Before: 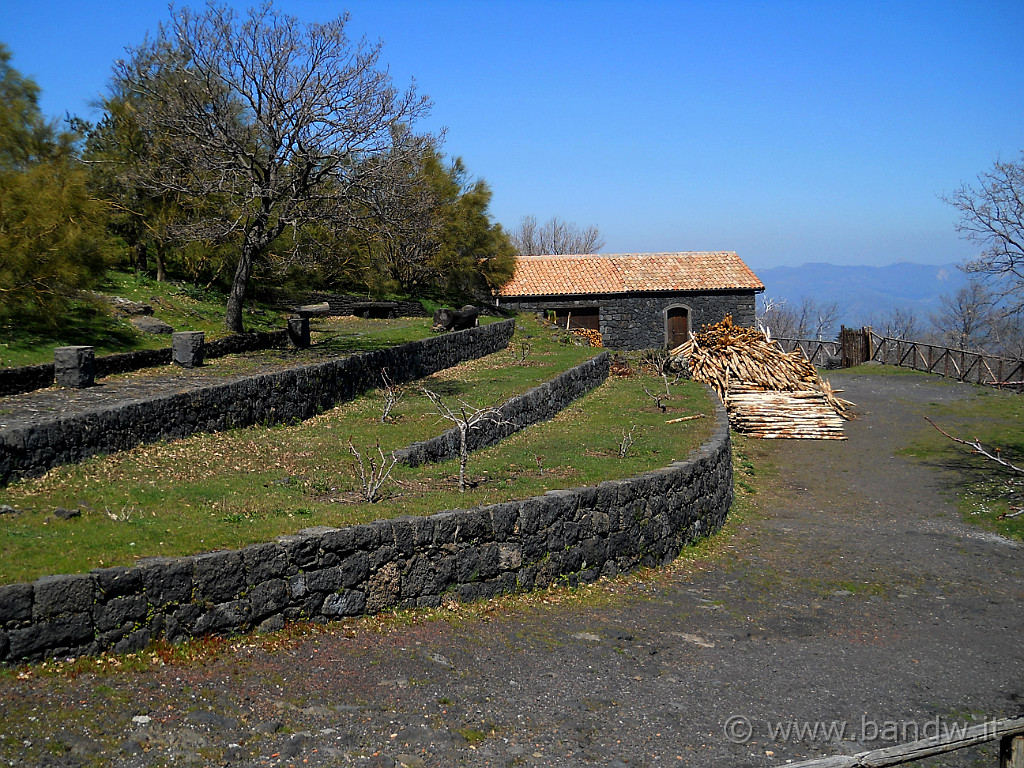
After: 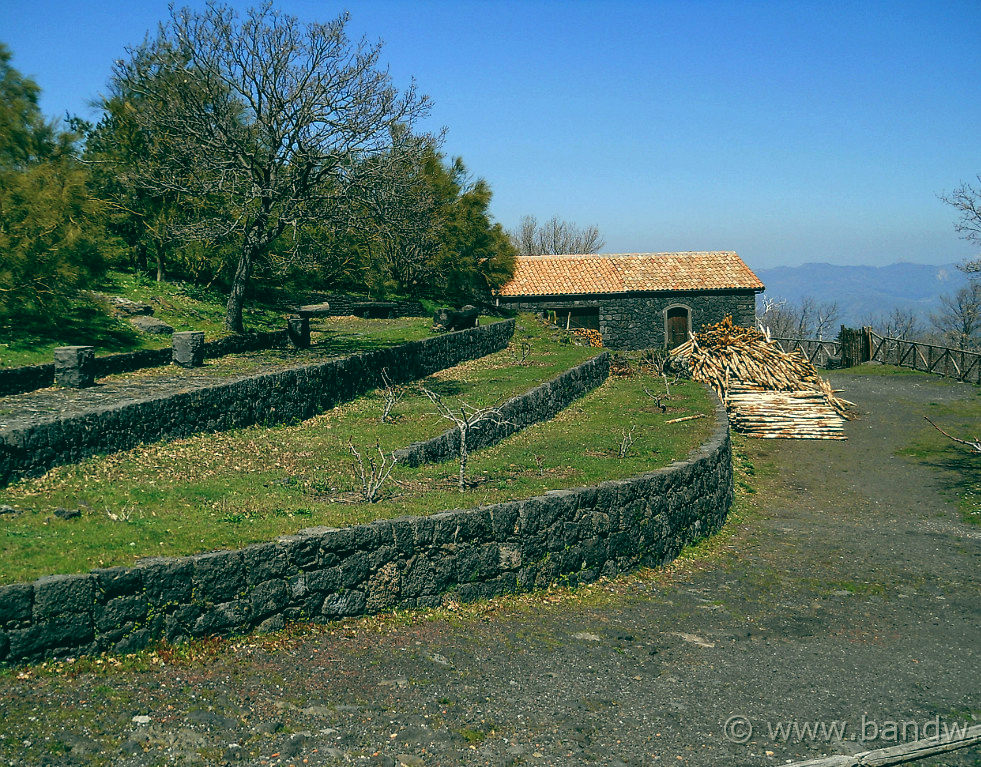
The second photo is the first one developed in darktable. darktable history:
crop: right 4.126%, bottom 0.031%
shadows and highlights: radius 133.83, soften with gaussian
color balance: lift [1.005, 0.99, 1.007, 1.01], gamma [1, 1.034, 1.032, 0.966], gain [0.873, 1.055, 1.067, 0.933]
exposure: black level correction 0.001, exposure 0.191 EV, compensate highlight preservation false
local contrast: on, module defaults
